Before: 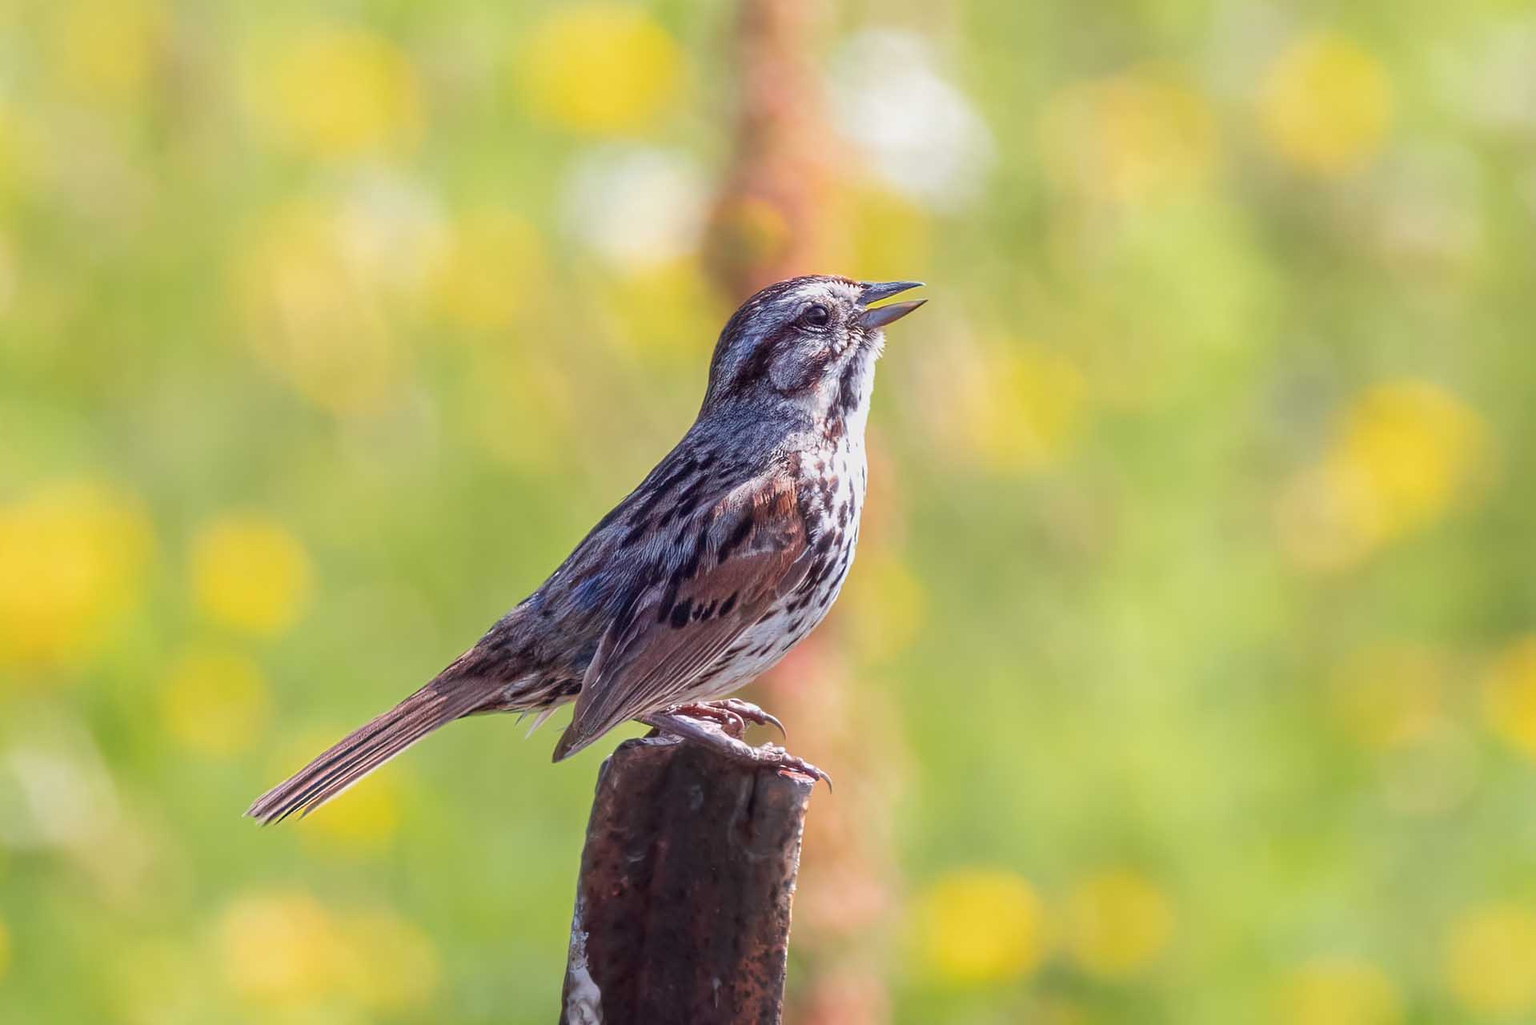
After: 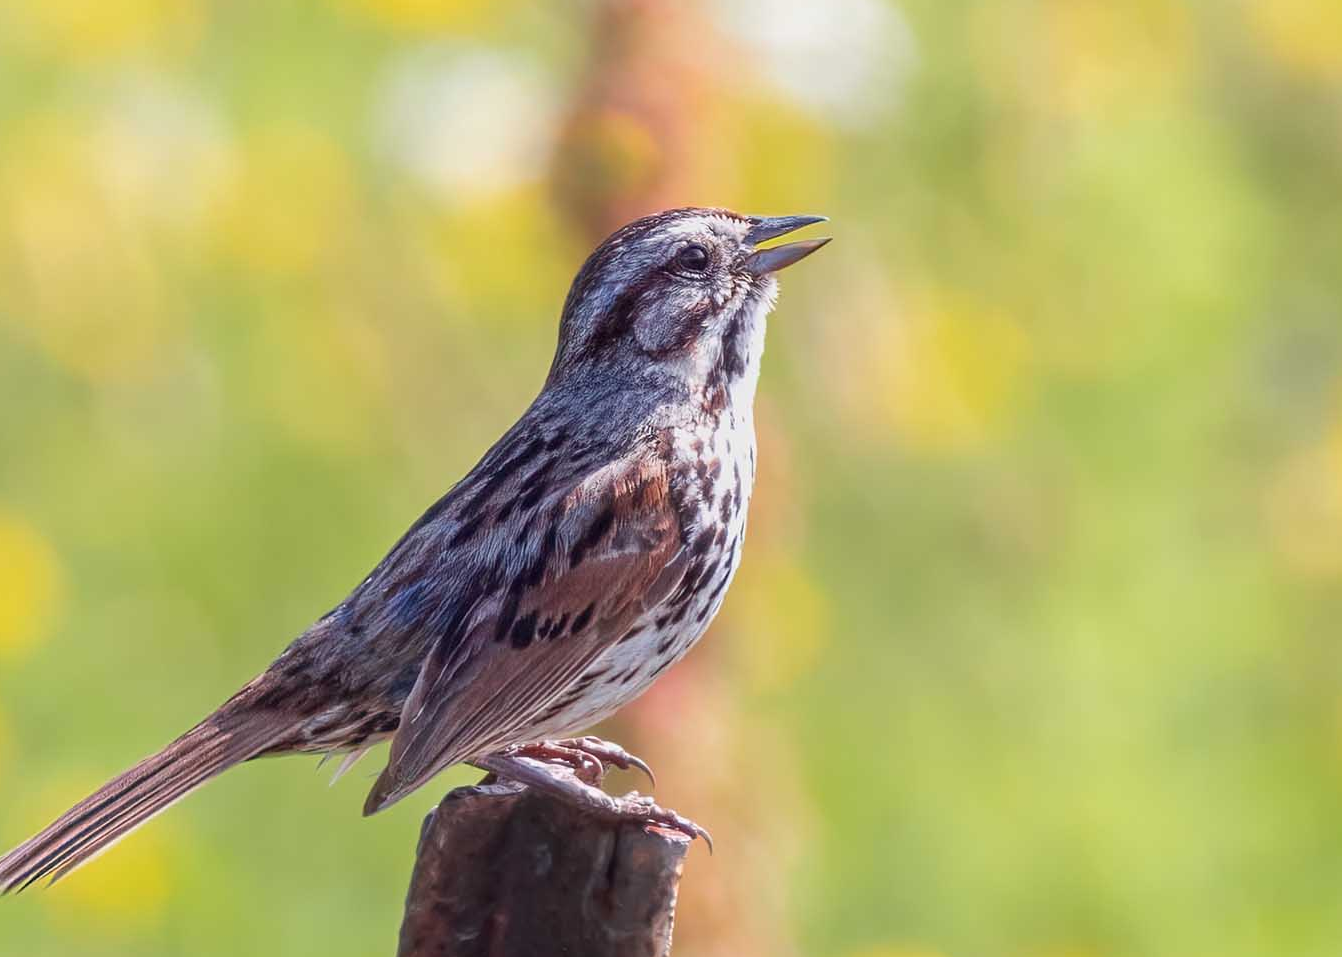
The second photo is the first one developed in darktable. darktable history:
color correction: saturation 0.98
crop and rotate: left 17.046%, top 10.659%, right 12.989%, bottom 14.553%
